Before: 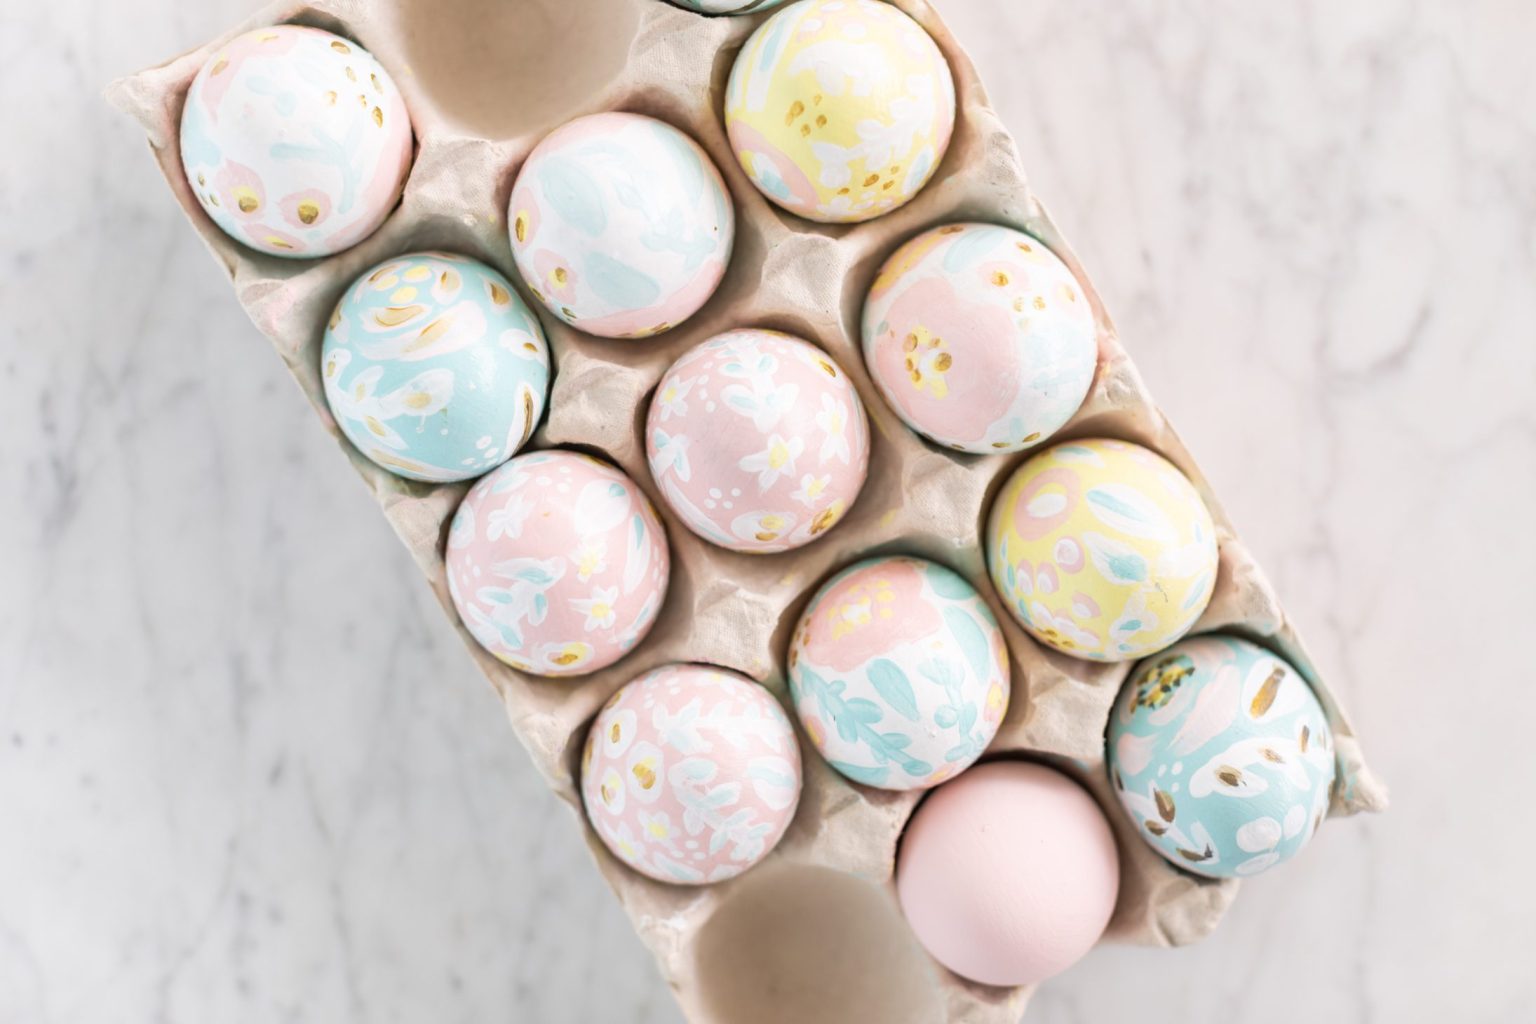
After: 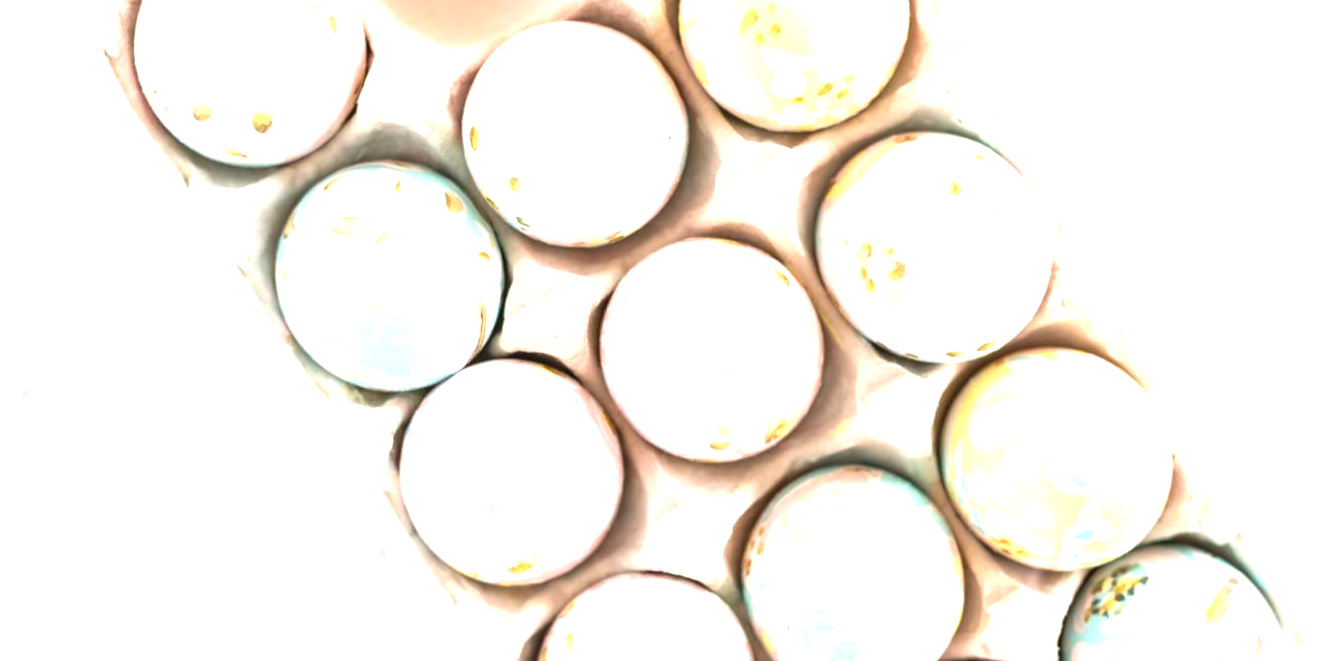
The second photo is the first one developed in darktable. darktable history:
exposure: black level correction 0, exposure 1.125 EV, compensate exposure bias true, compensate highlight preservation false
crop: left 3.015%, top 8.969%, right 9.647%, bottom 26.457%
